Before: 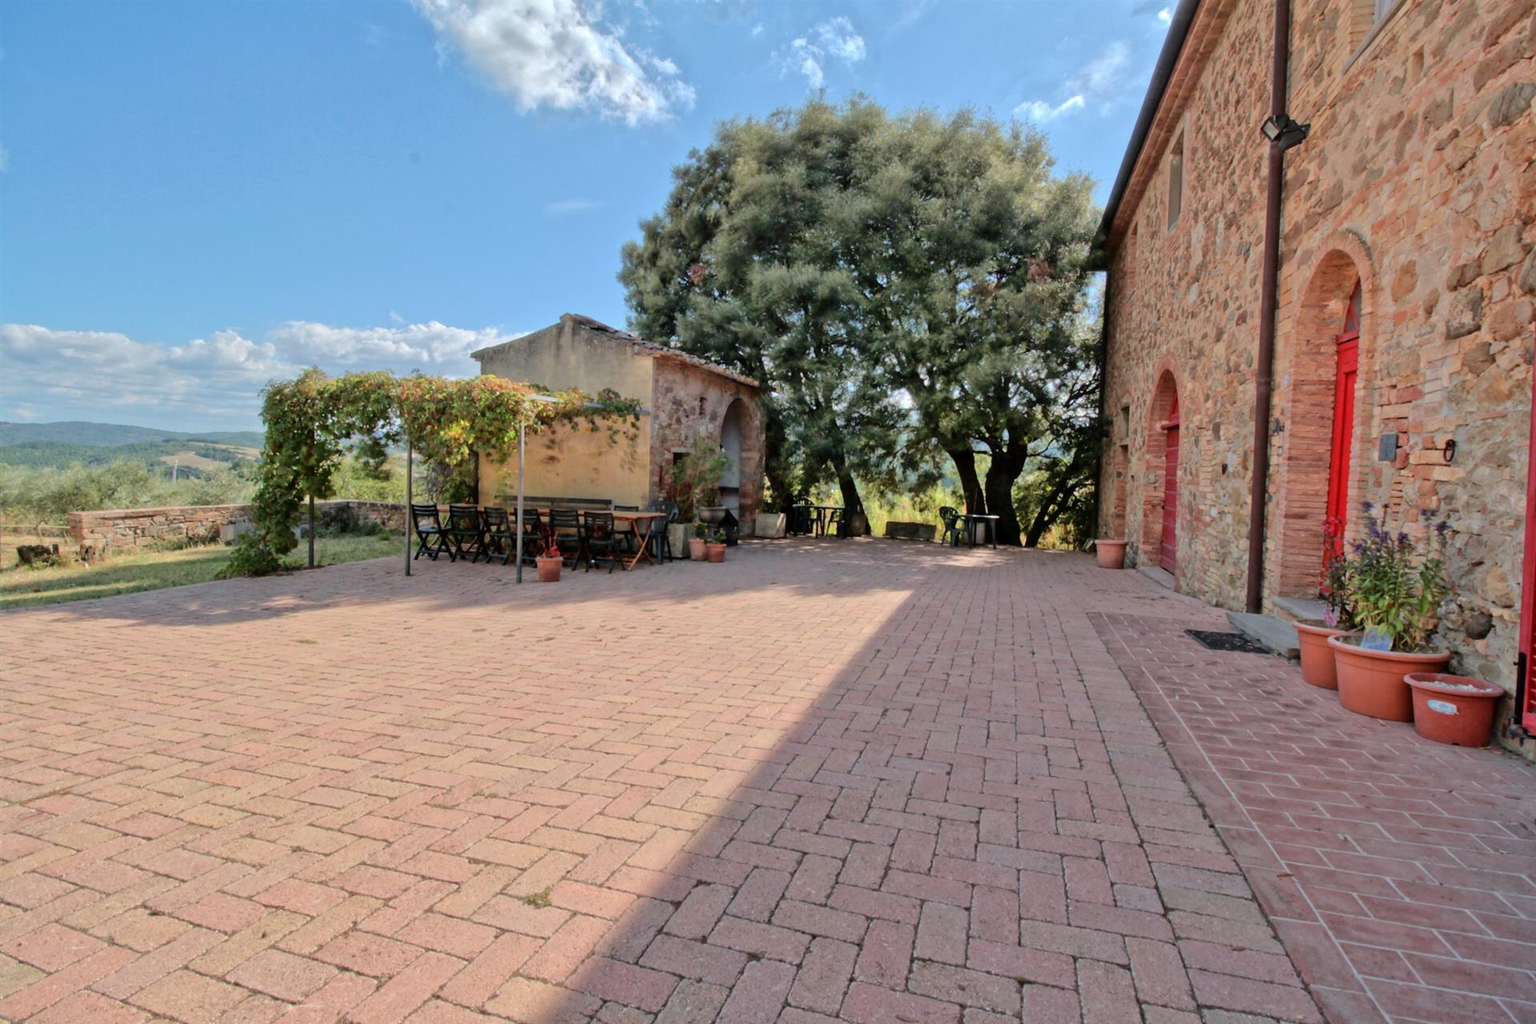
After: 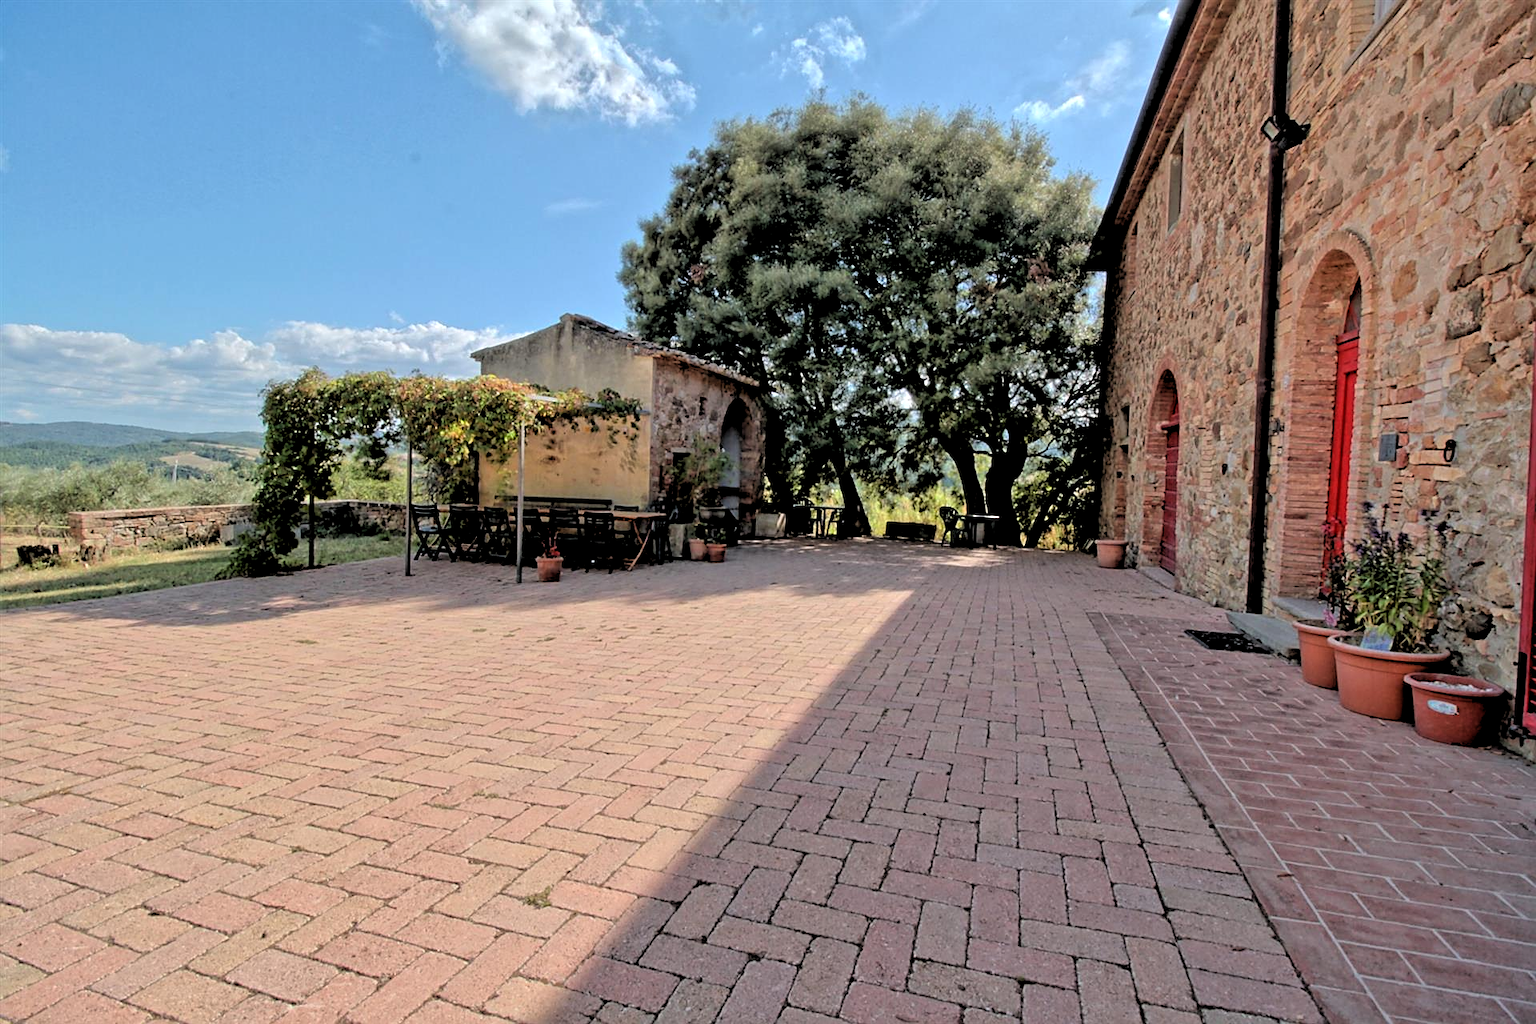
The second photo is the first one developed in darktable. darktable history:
rgb levels: levels [[0.034, 0.472, 0.904], [0, 0.5, 1], [0, 0.5, 1]]
sharpen: on, module defaults
